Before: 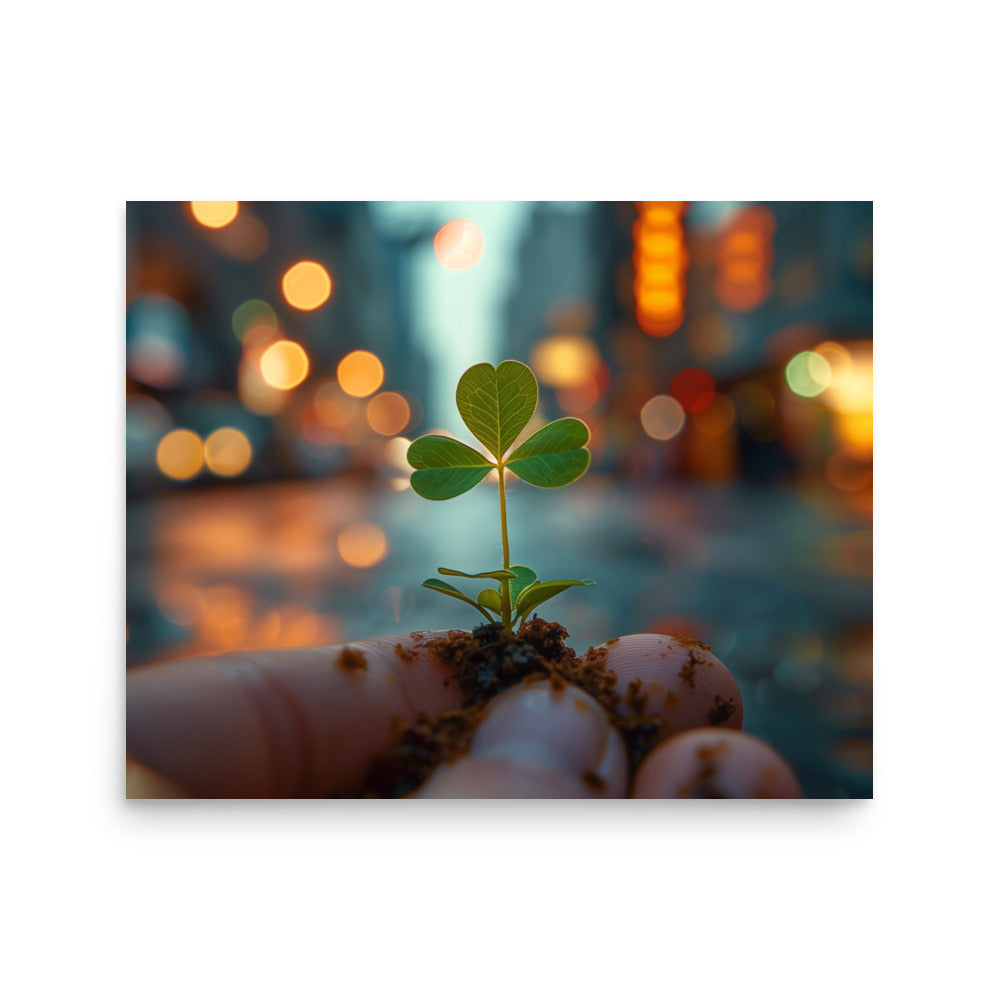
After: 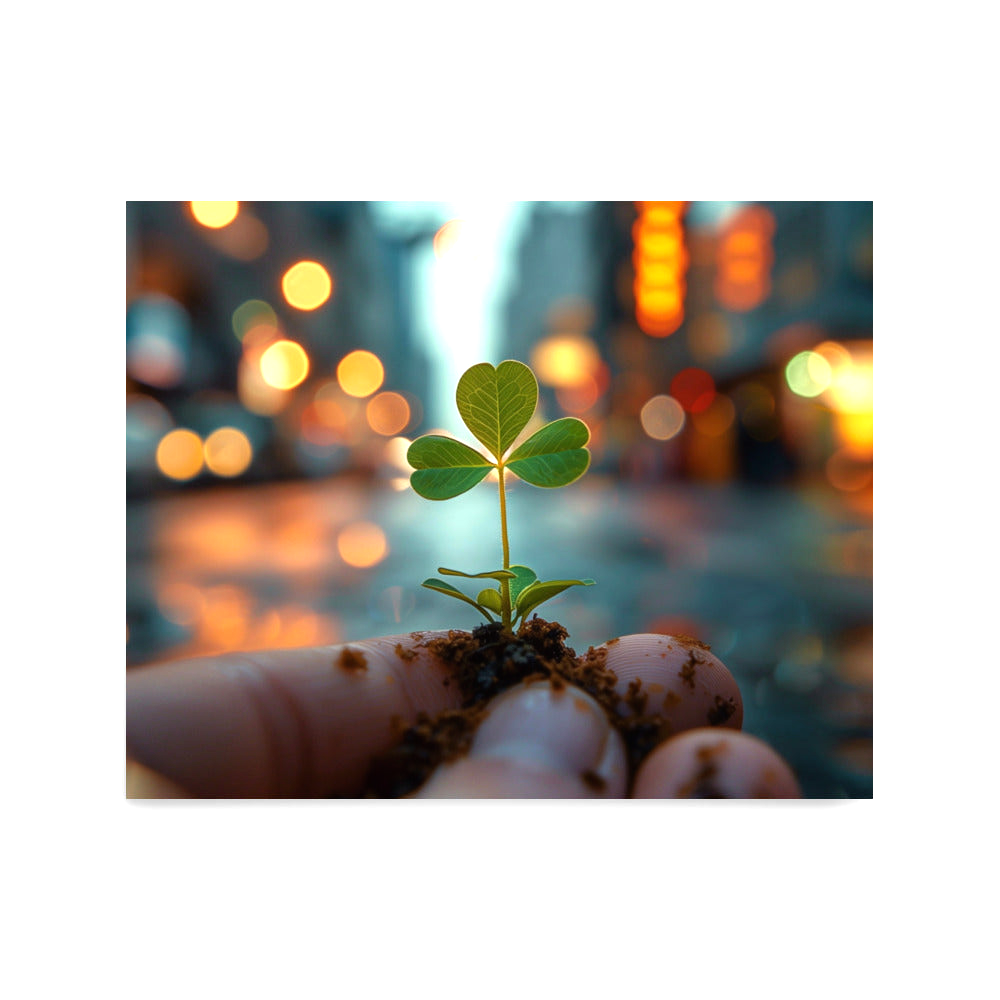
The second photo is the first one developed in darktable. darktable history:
tone equalizer: -8 EV -0.763 EV, -7 EV -0.687 EV, -6 EV -0.583 EV, -5 EV -0.418 EV, -3 EV 0.394 EV, -2 EV 0.6 EV, -1 EV 0.695 EV, +0 EV 0.753 EV
